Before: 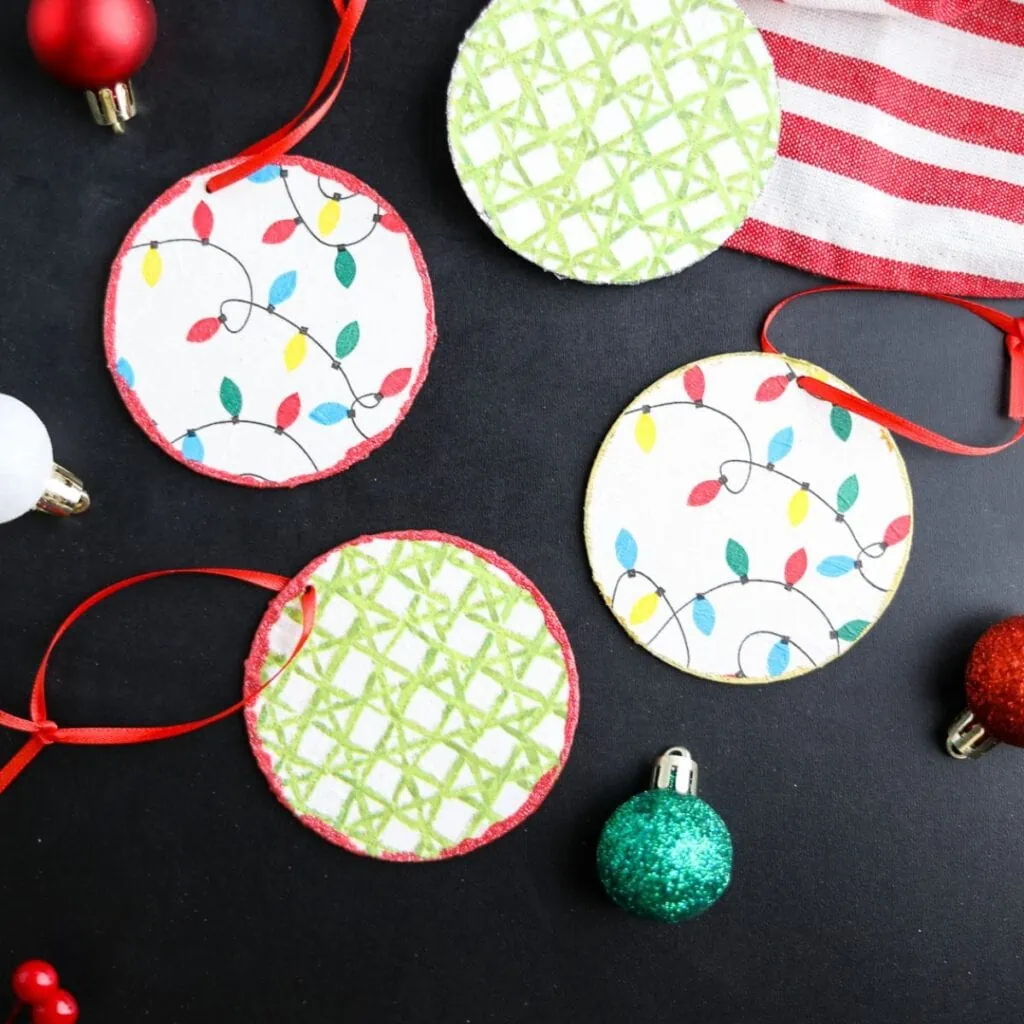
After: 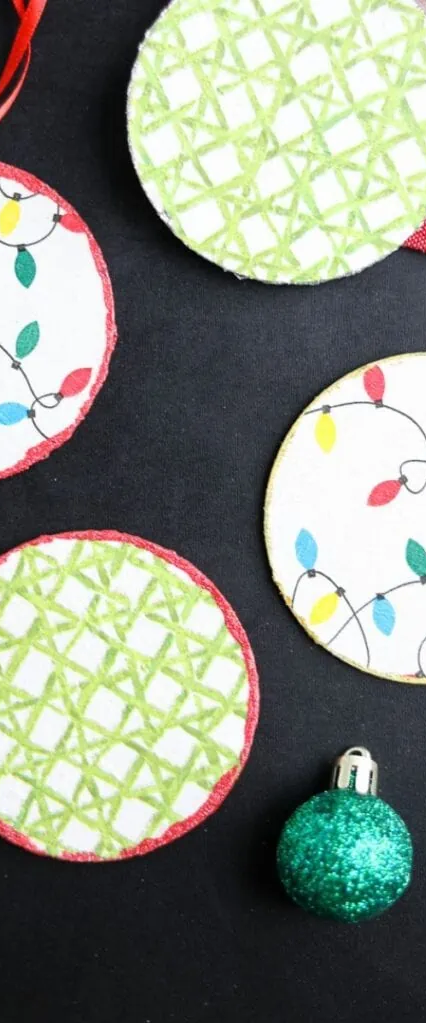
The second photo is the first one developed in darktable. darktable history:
crop: left 31.279%, right 27.092%
